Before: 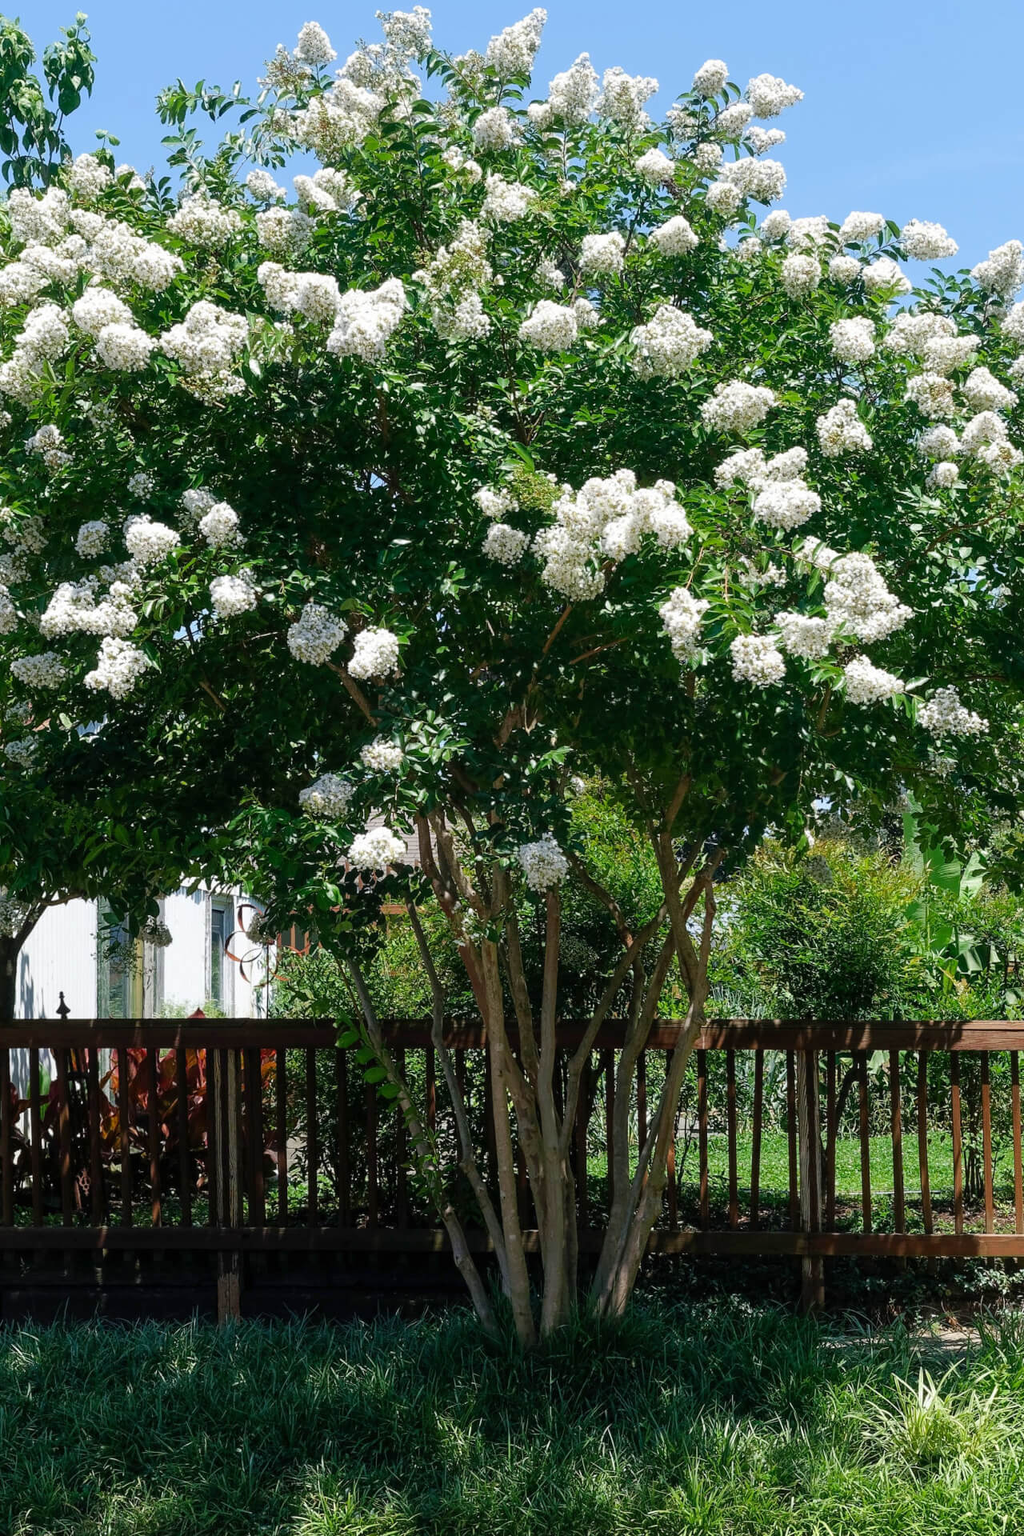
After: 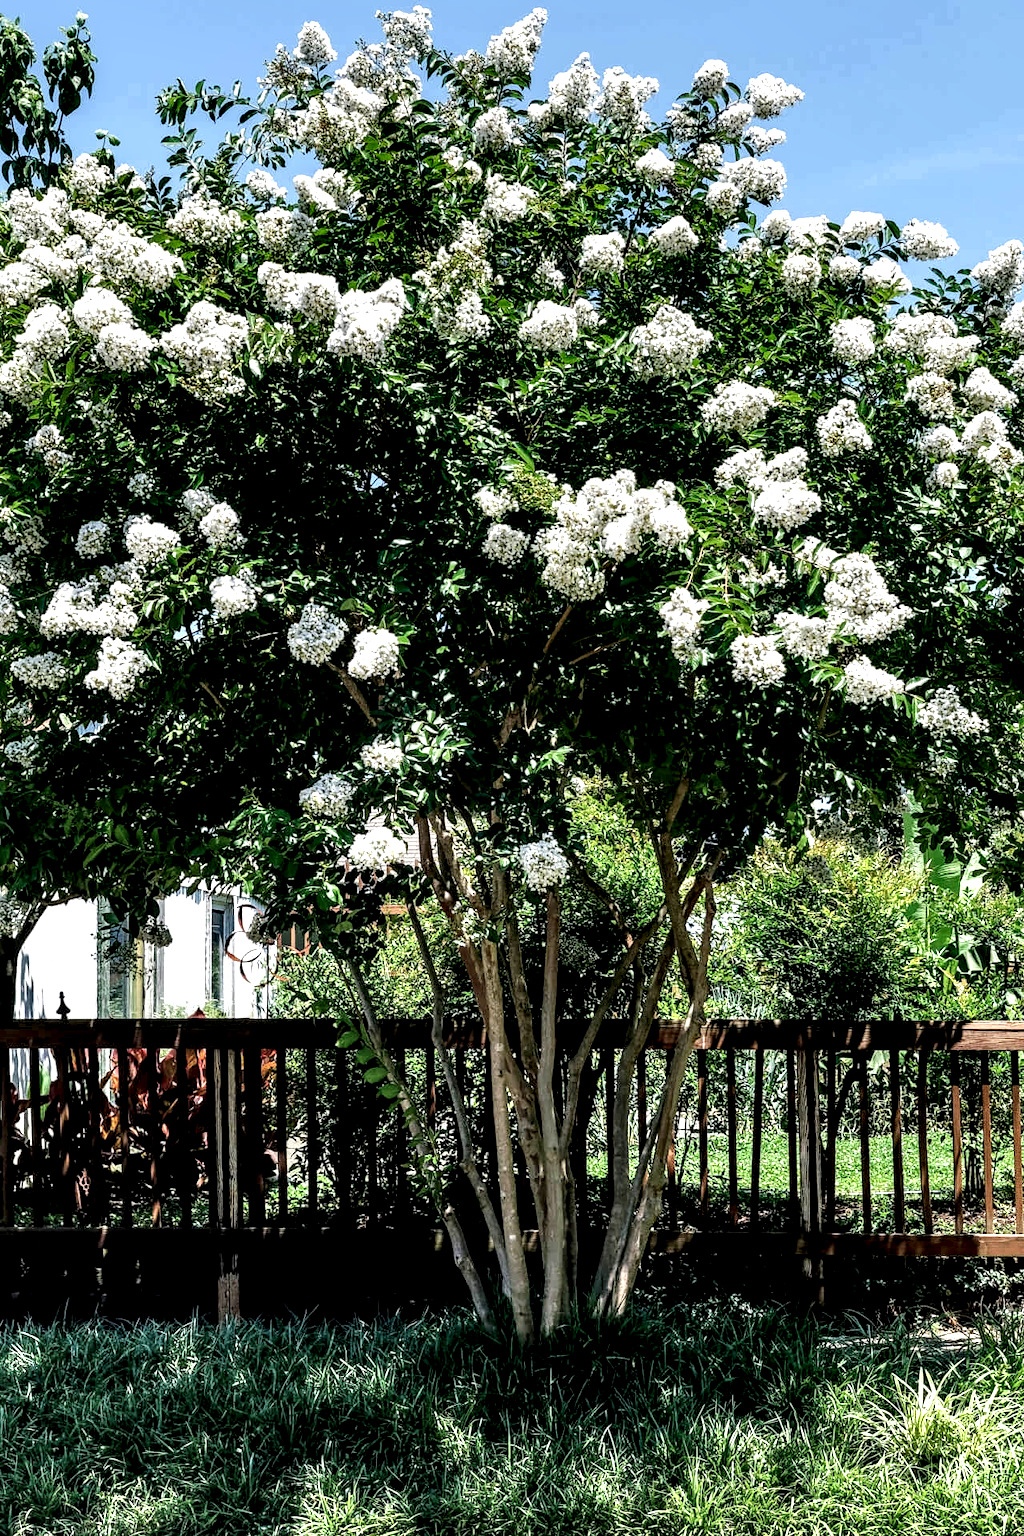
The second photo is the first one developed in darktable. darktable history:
local contrast: shadows 183%, detail 227%
shadows and highlights: shadows 37.66, highlights -27.52, soften with gaussian
